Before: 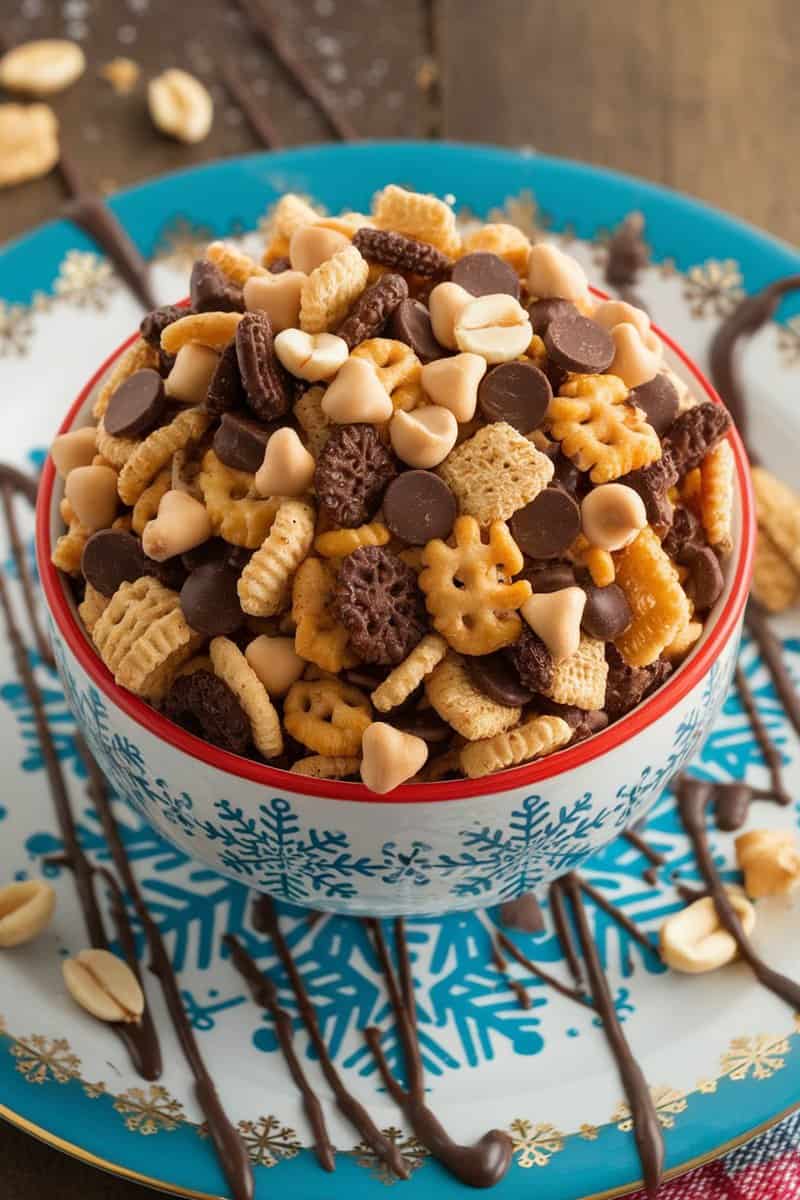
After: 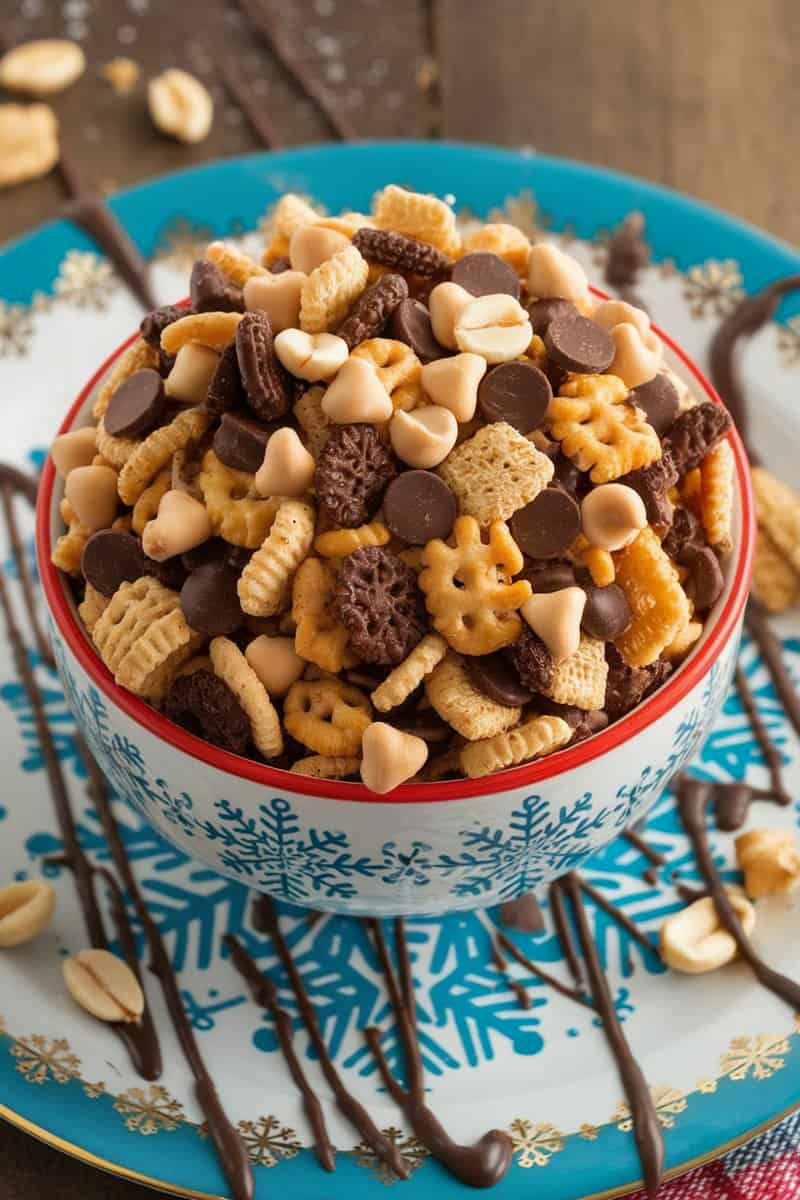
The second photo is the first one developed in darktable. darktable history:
shadows and highlights: shadows 52.43, soften with gaussian
